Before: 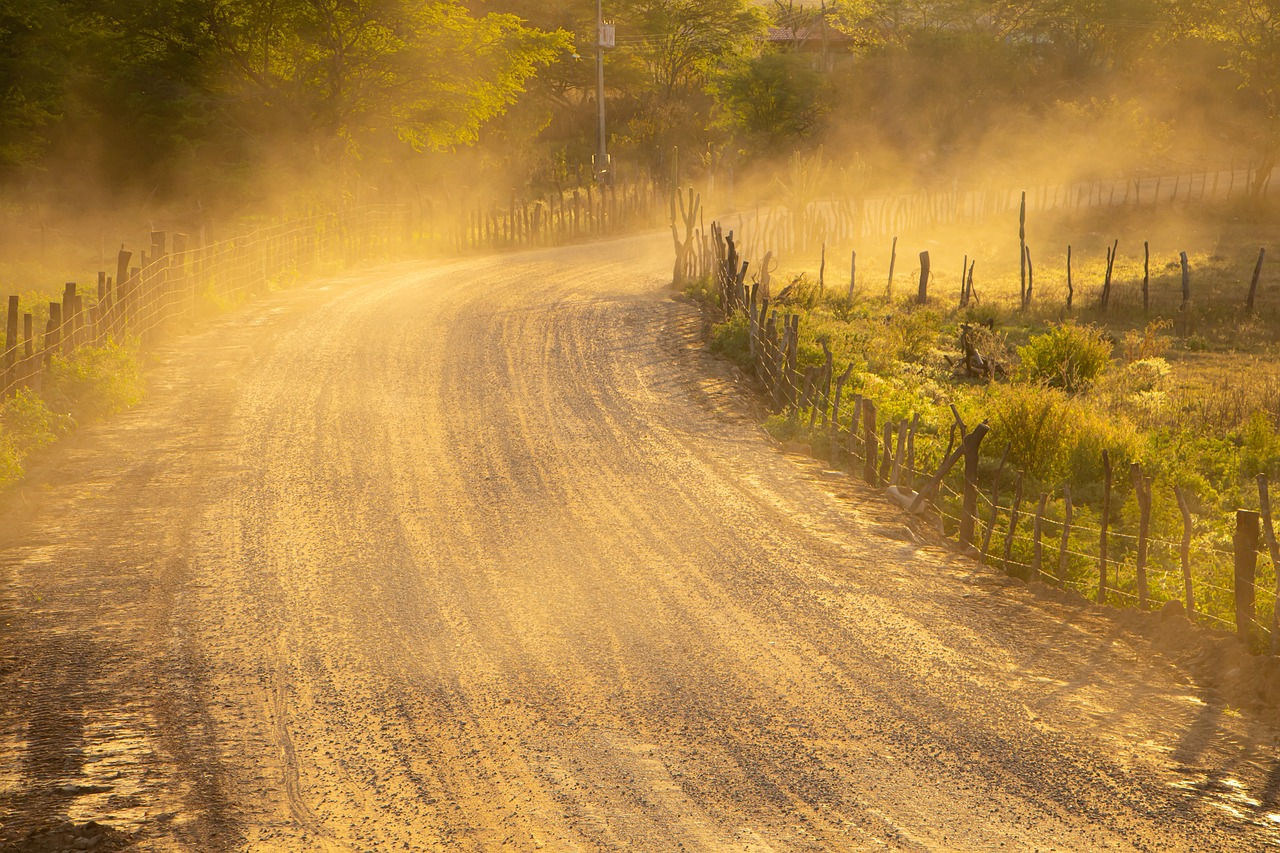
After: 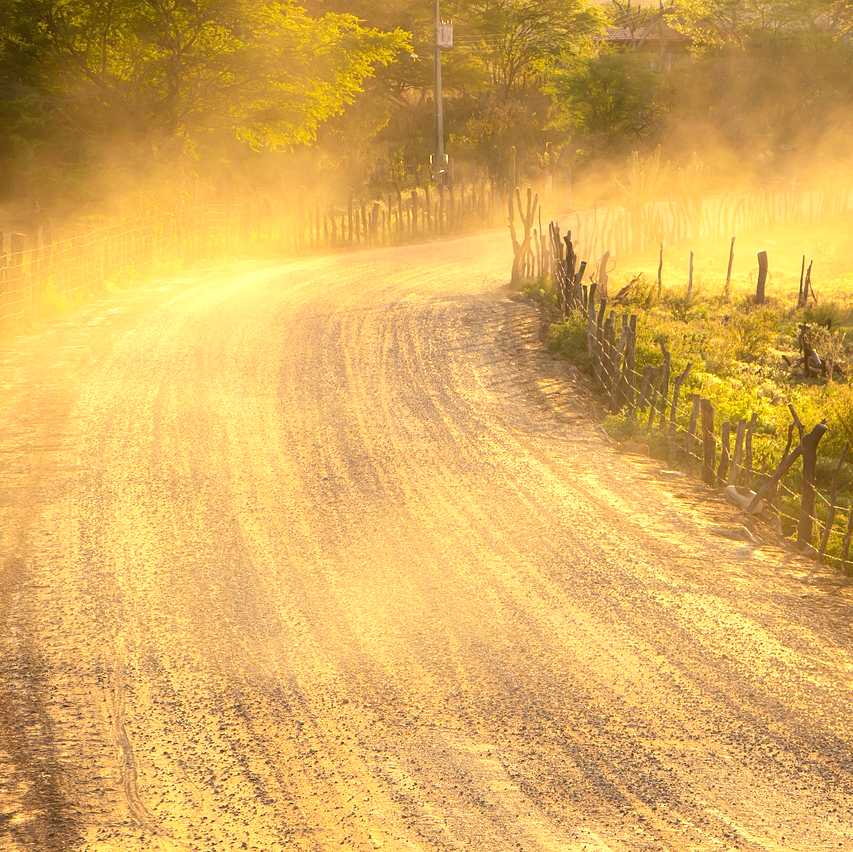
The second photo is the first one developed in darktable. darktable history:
crop and rotate: left 12.673%, right 20.66%
exposure: exposure 0.6 EV, compensate highlight preservation false
